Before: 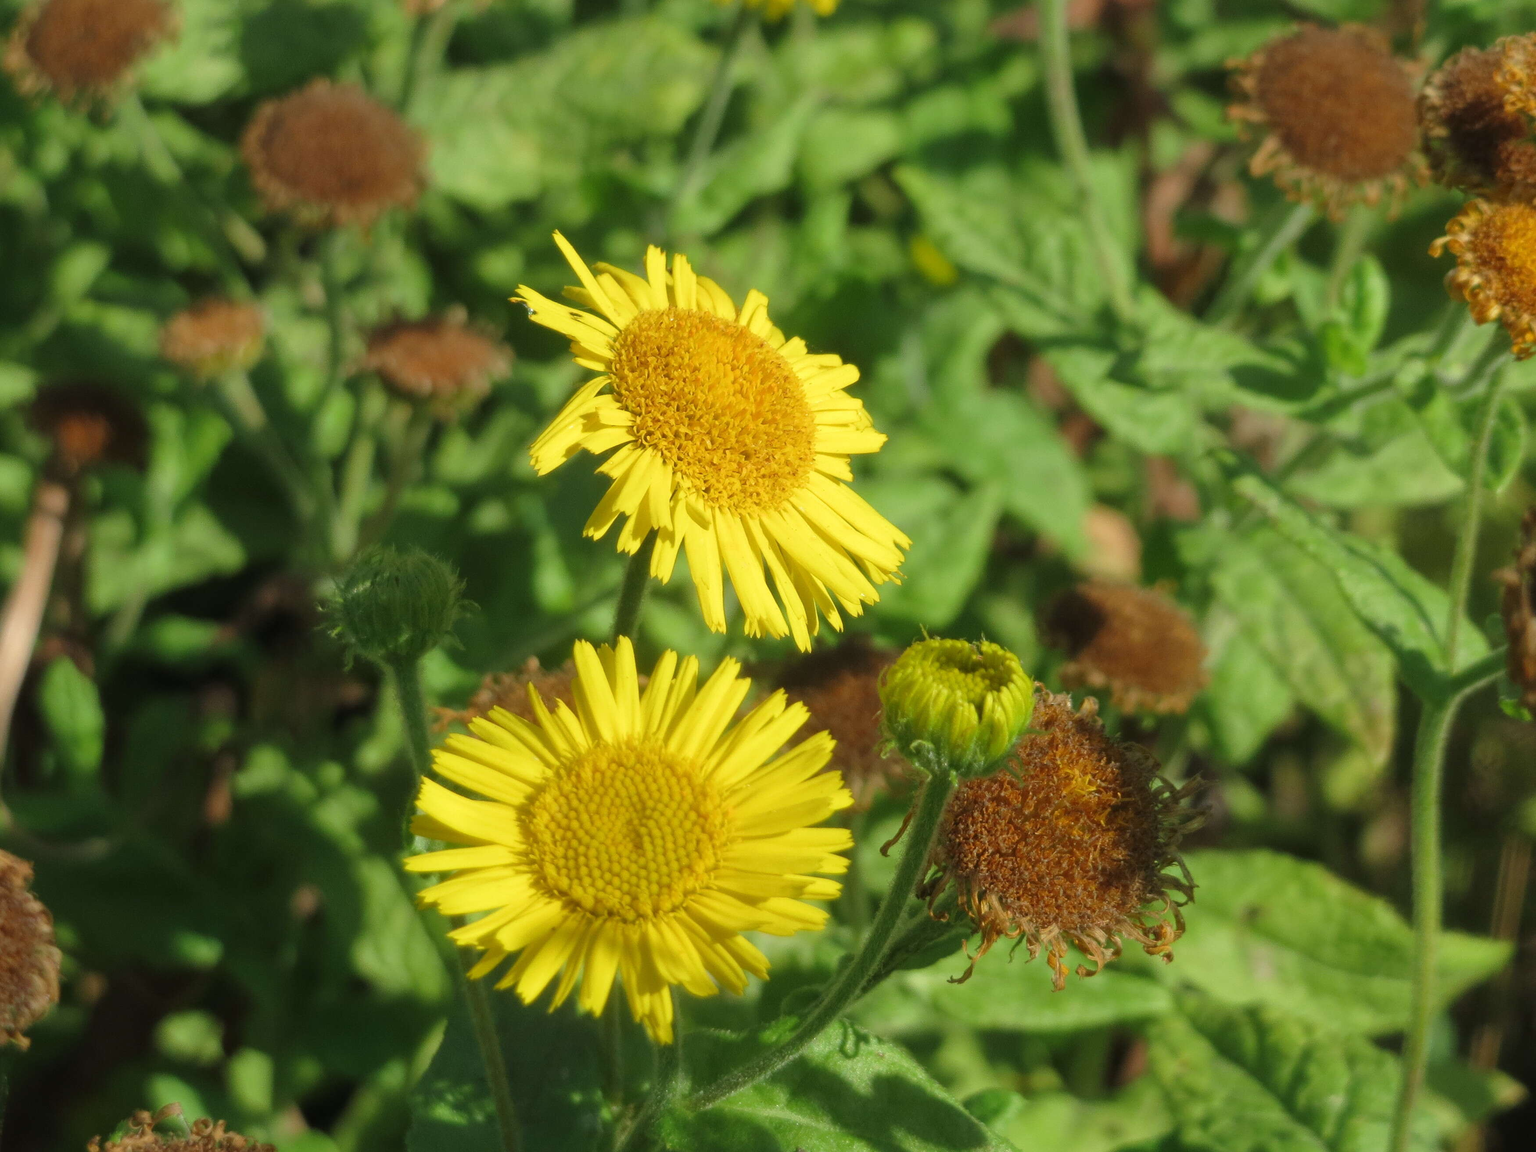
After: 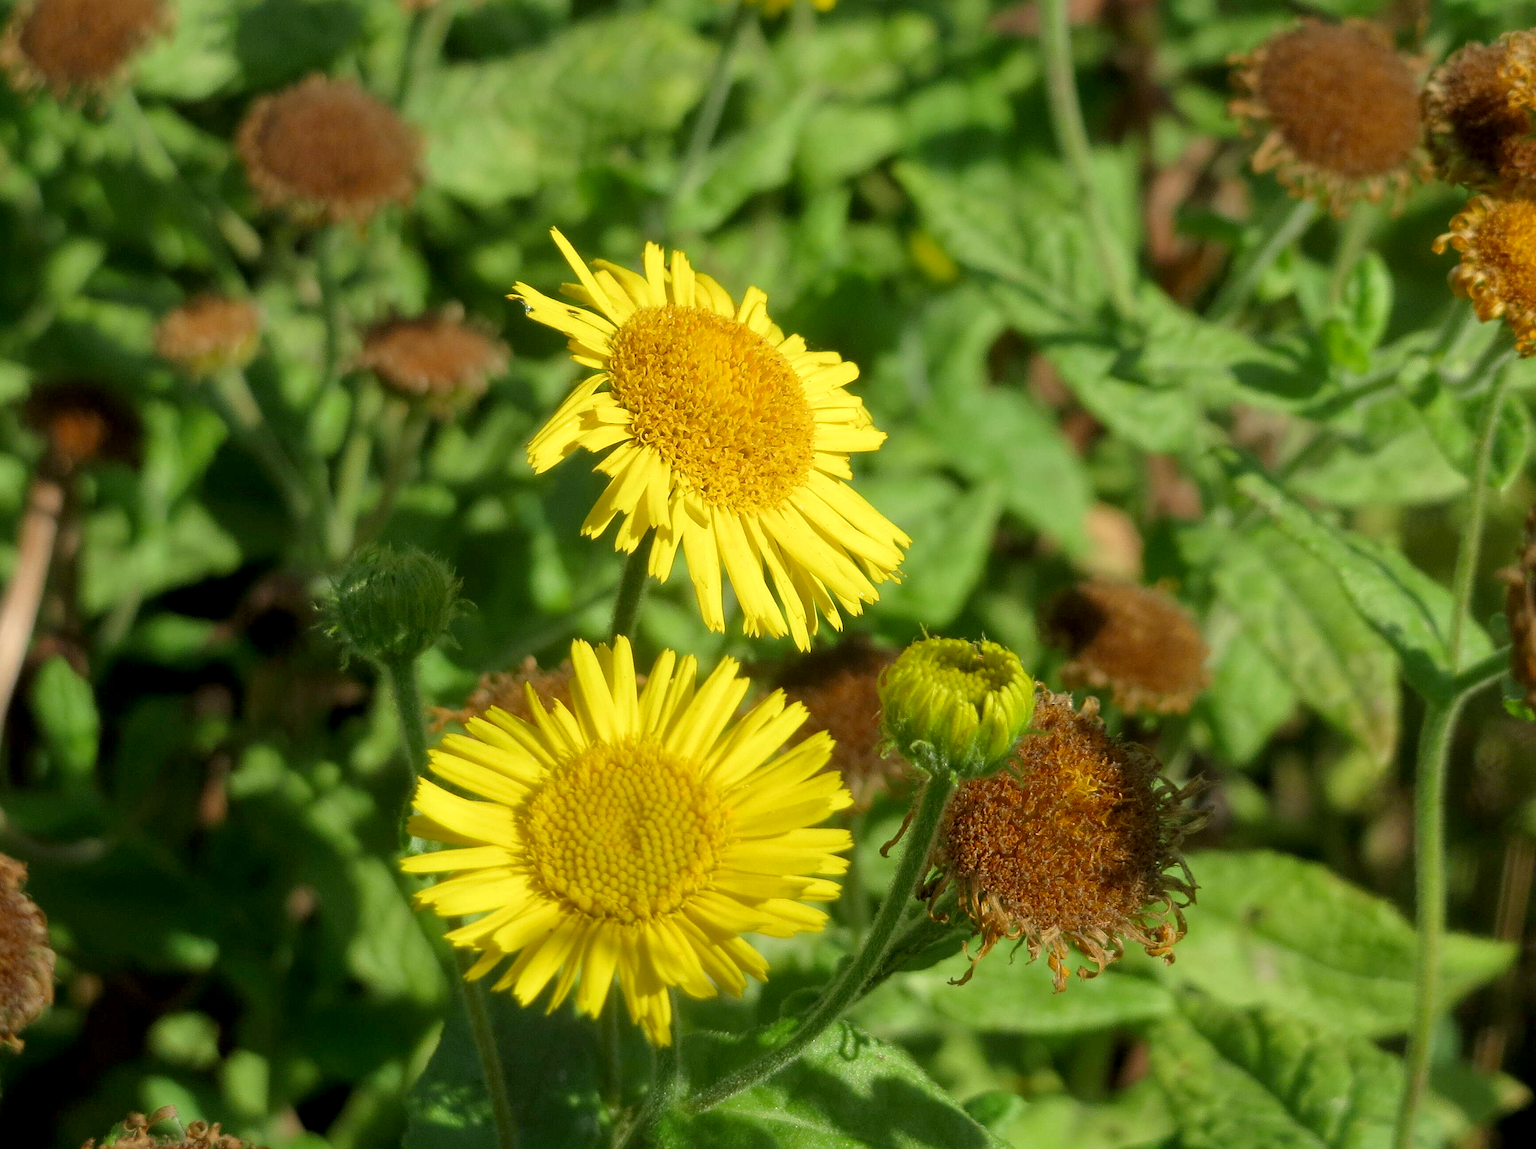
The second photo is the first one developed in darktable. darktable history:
crop: left 0.434%, top 0.485%, right 0.244%, bottom 0.386%
sharpen: on, module defaults
exposure: black level correction 0.007, exposure 0.093 EV, compensate highlight preservation false
